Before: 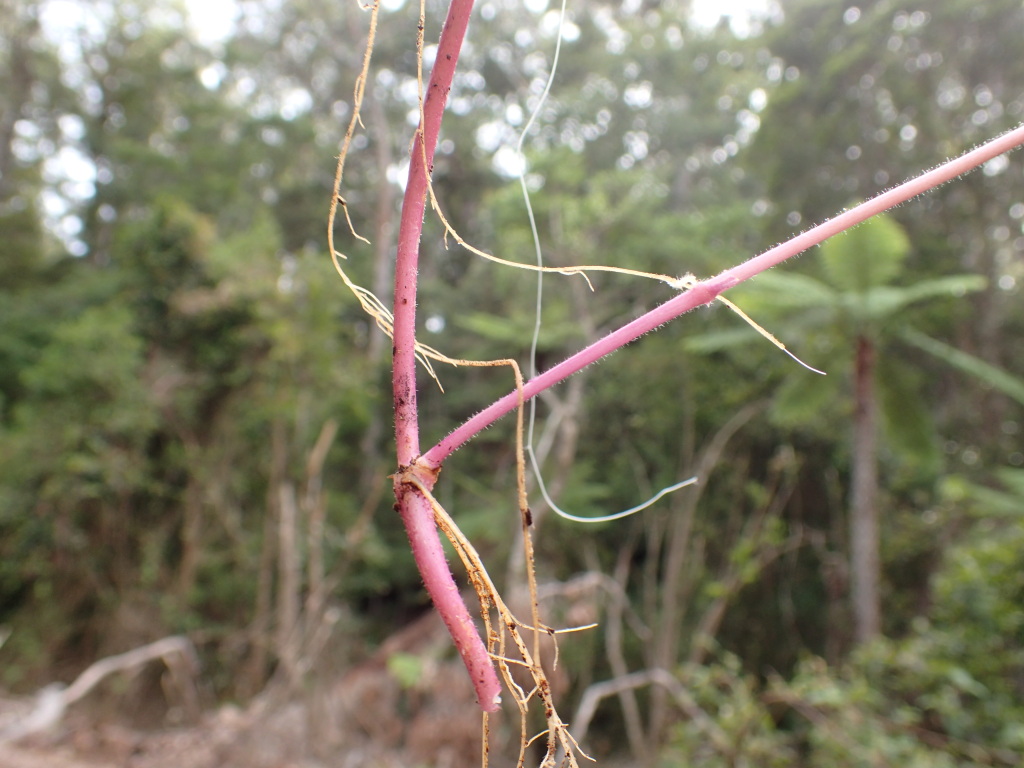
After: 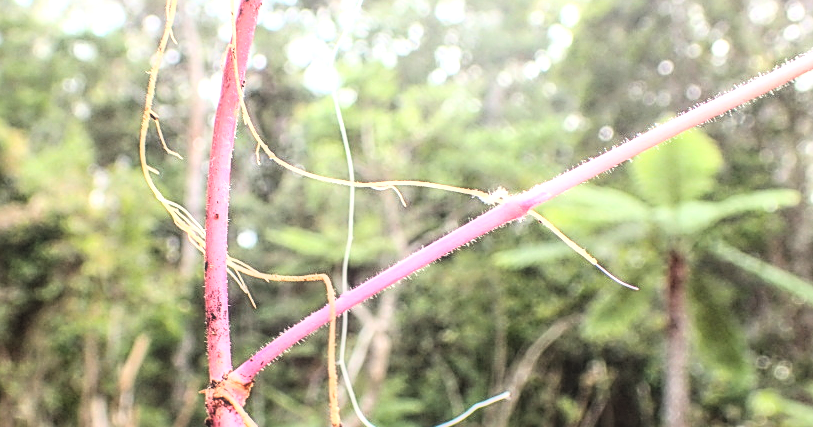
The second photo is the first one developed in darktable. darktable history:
crop: left 18.38%, top 11.092%, right 2.134%, bottom 33.217%
local contrast: highlights 66%, shadows 33%, detail 166%, midtone range 0.2
sharpen: on, module defaults
rgb curve: curves: ch0 [(0, 0) (0.21, 0.15) (0.24, 0.21) (0.5, 0.75) (0.75, 0.96) (0.89, 0.99) (1, 1)]; ch1 [(0, 0.02) (0.21, 0.13) (0.25, 0.2) (0.5, 0.67) (0.75, 0.9) (0.89, 0.97) (1, 1)]; ch2 [(0, 0.02) (0.21, 0.13) (0.25, 0.2) (0.5, 0.67) (0.75, 0.9) (0.89, 0.97) (1, 1)], compensate middle gray true
